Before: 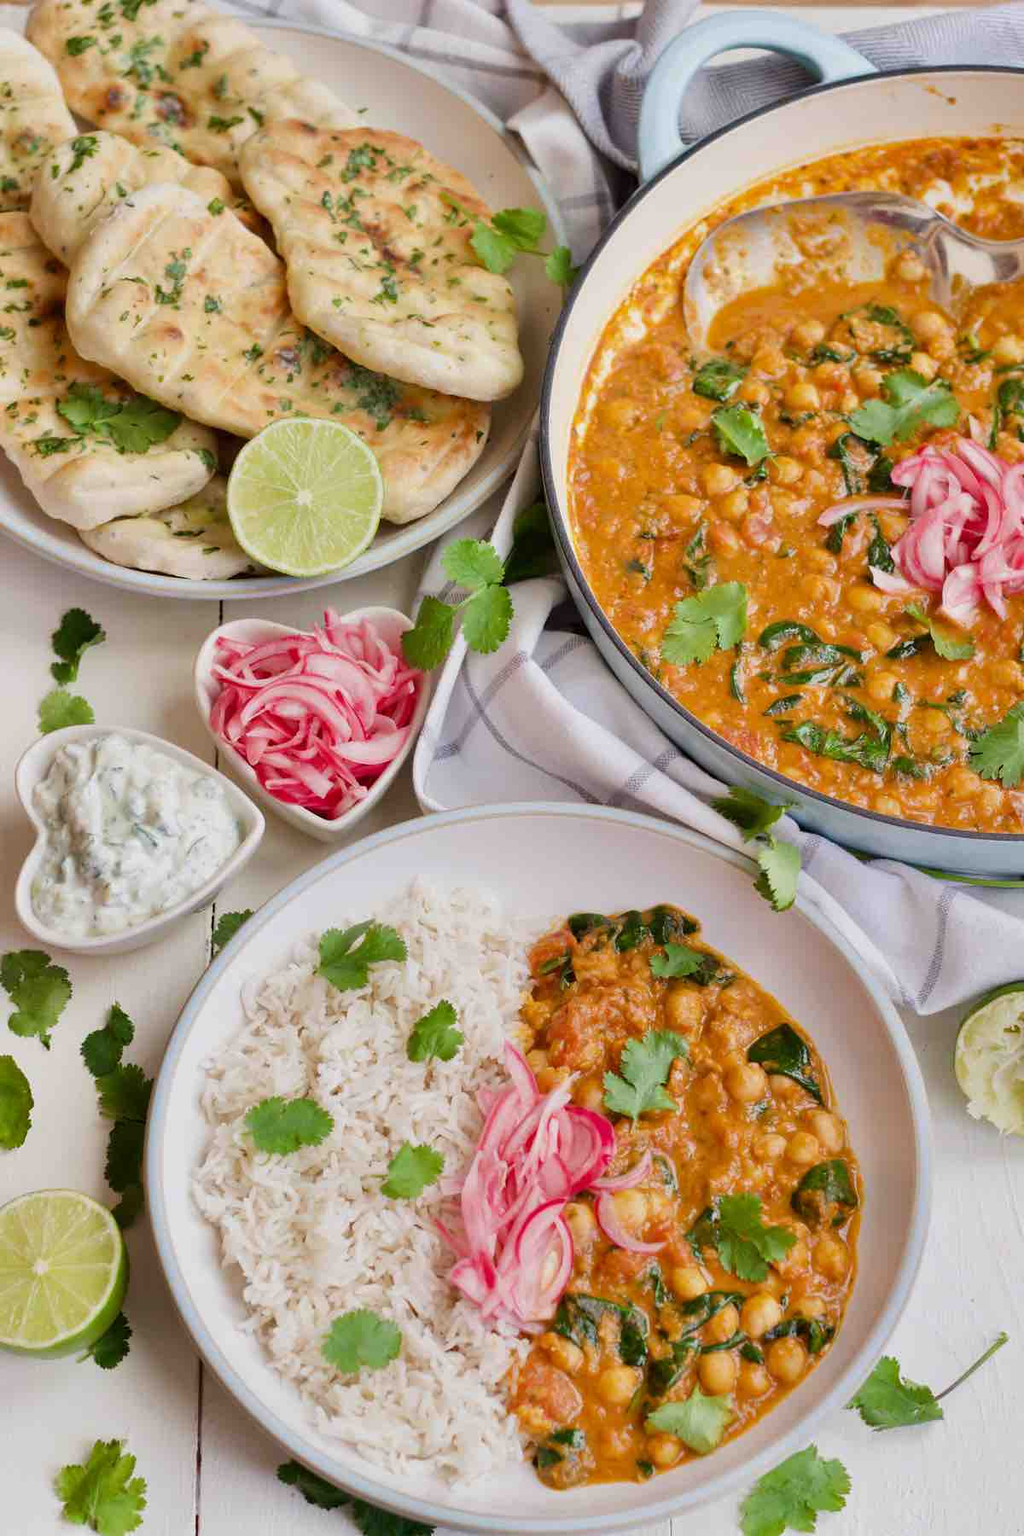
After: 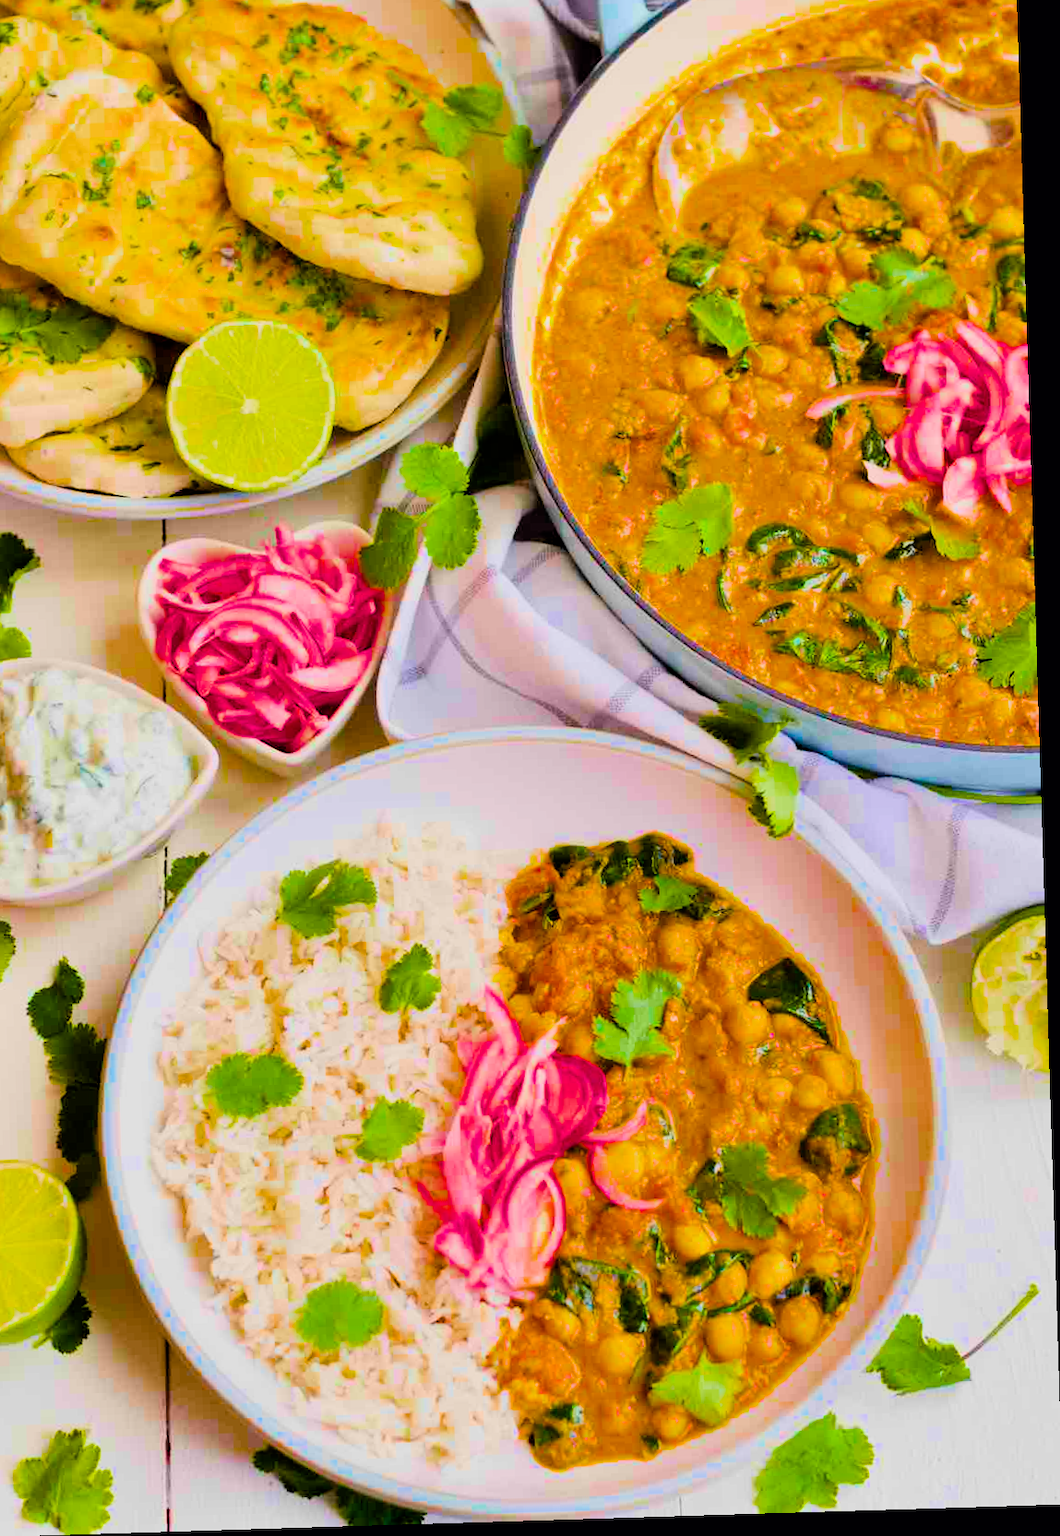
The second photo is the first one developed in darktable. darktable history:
color balance rgb: linear chroma grading › global chroma 20%, perceptual saturation grading › global saturation 65%, perceptual saturation grading › highlights 50%, perceptual saturation grading › shadows 30%, perceptual brilliance grading › global brilliance 12%, perceptual brilliance grading › highlights 15%, global vibrance 20%
filmic rgb: black relative exposure -7.15 EV, white relative exposure 5.36 EV, hardness 3.02, color science v6 (2022)
crop and rotate: left 8.262%, top 9.226%
rotate and perspective: rotation -1.75°, automatic cropping off
